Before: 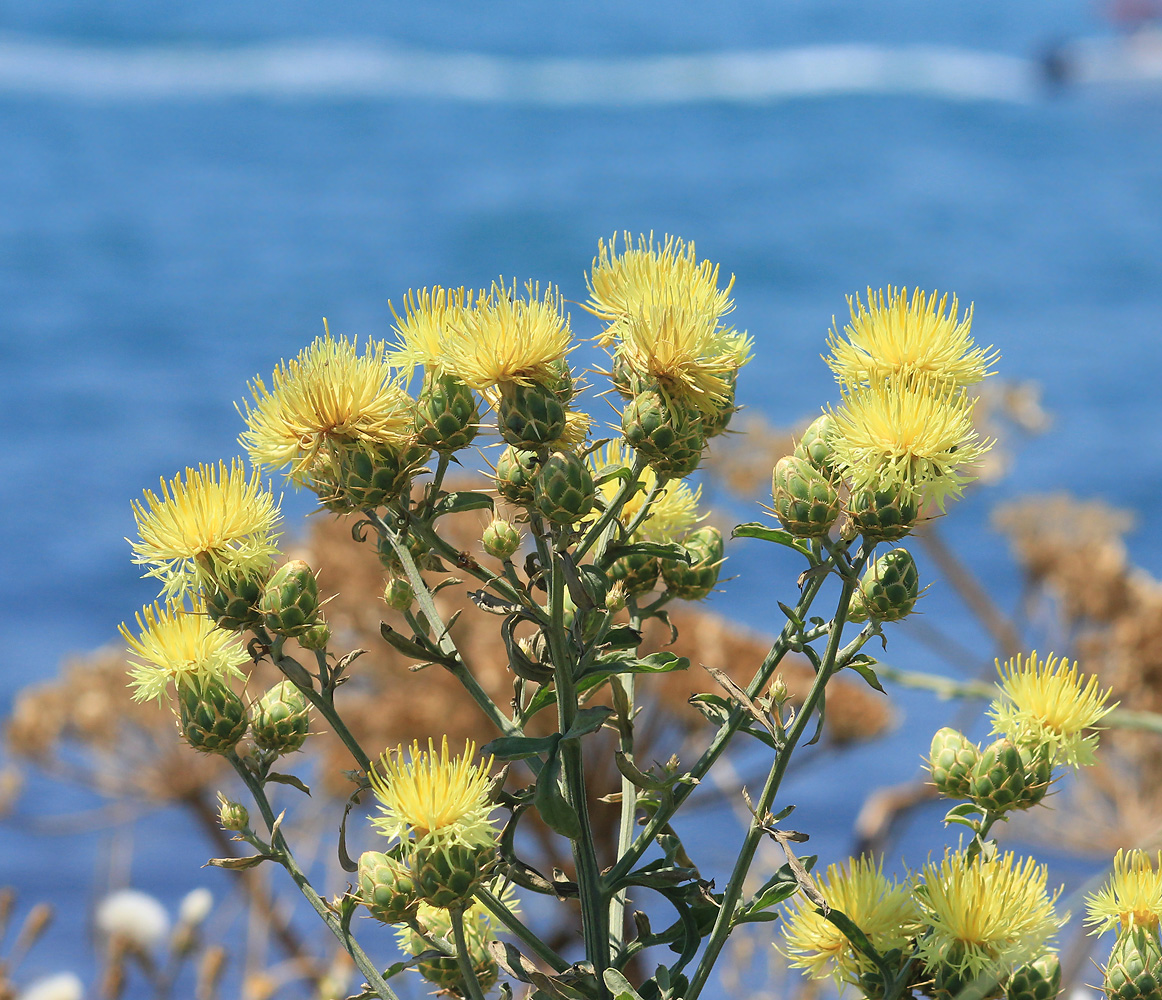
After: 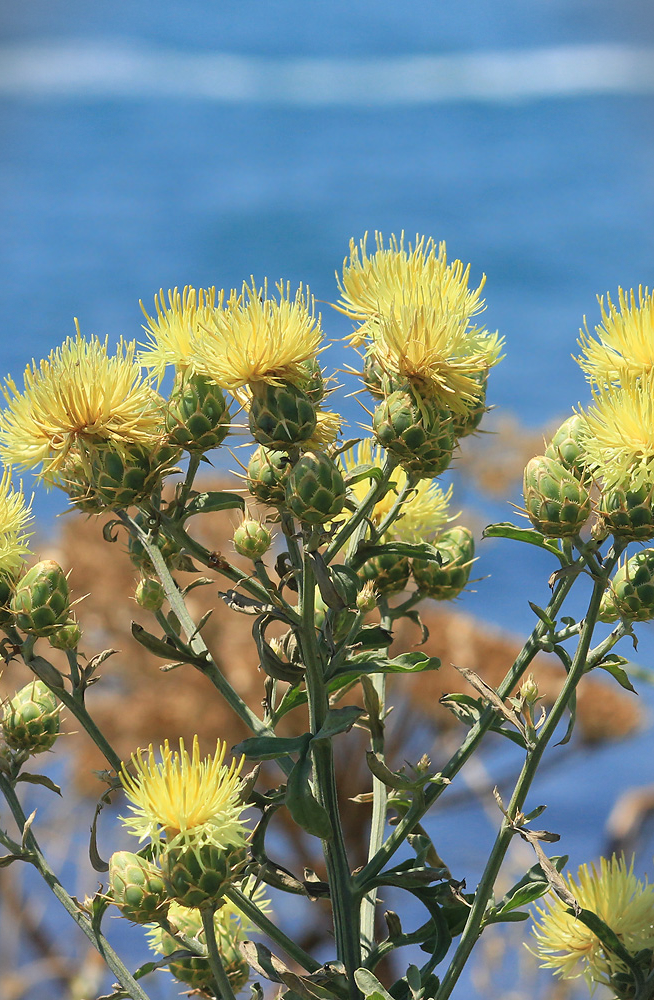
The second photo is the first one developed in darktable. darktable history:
vignetting: fall-off start 100.22%, fall-off radius 65.35%, automatic ratio true, dithering 8-bit output, unbound false
crop: left 21.508%, right 22.191%
